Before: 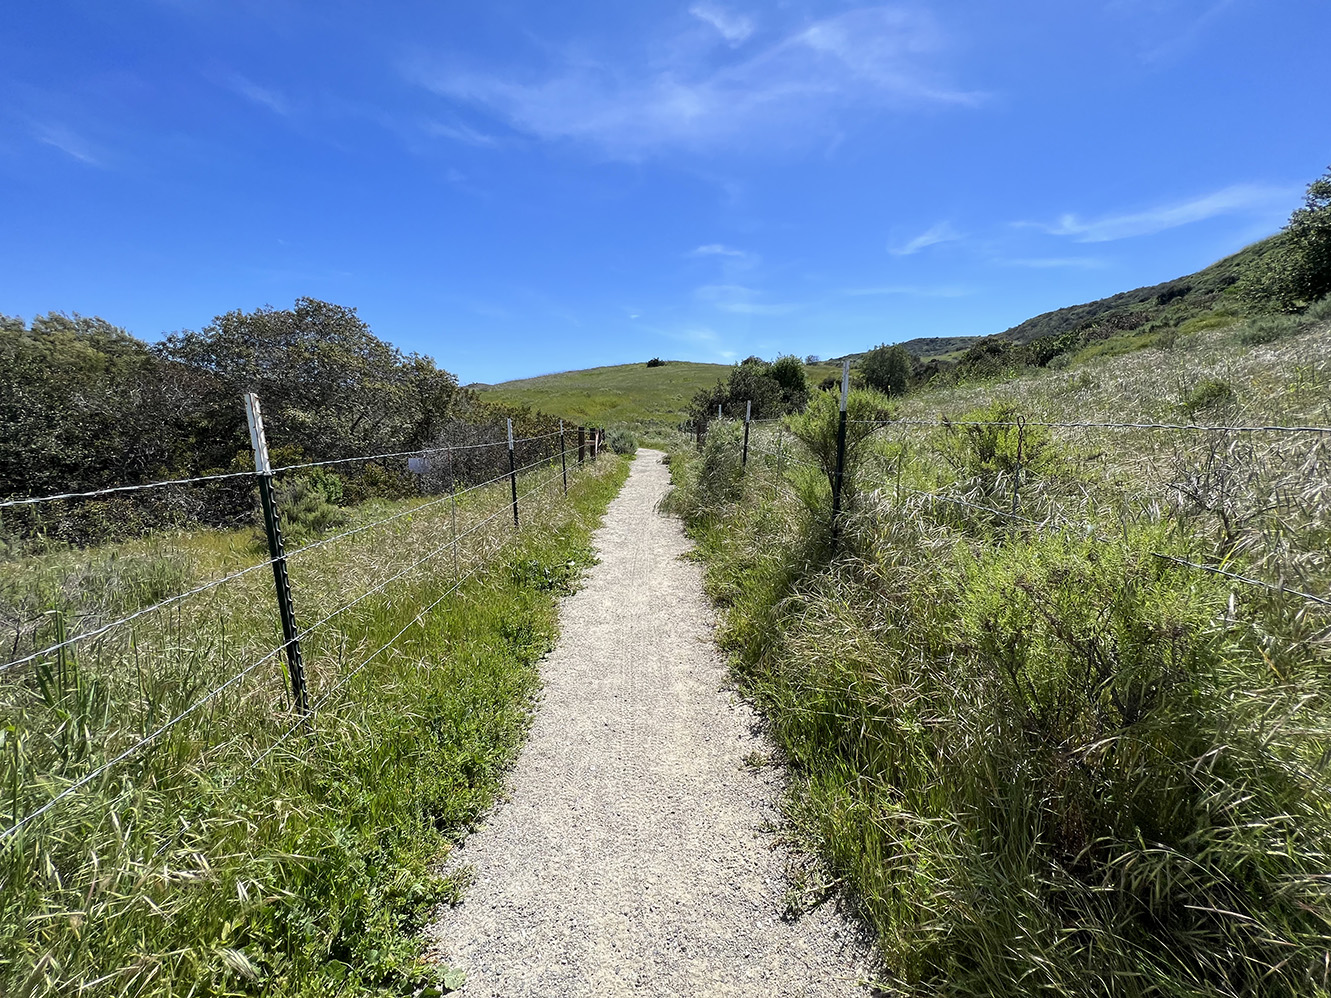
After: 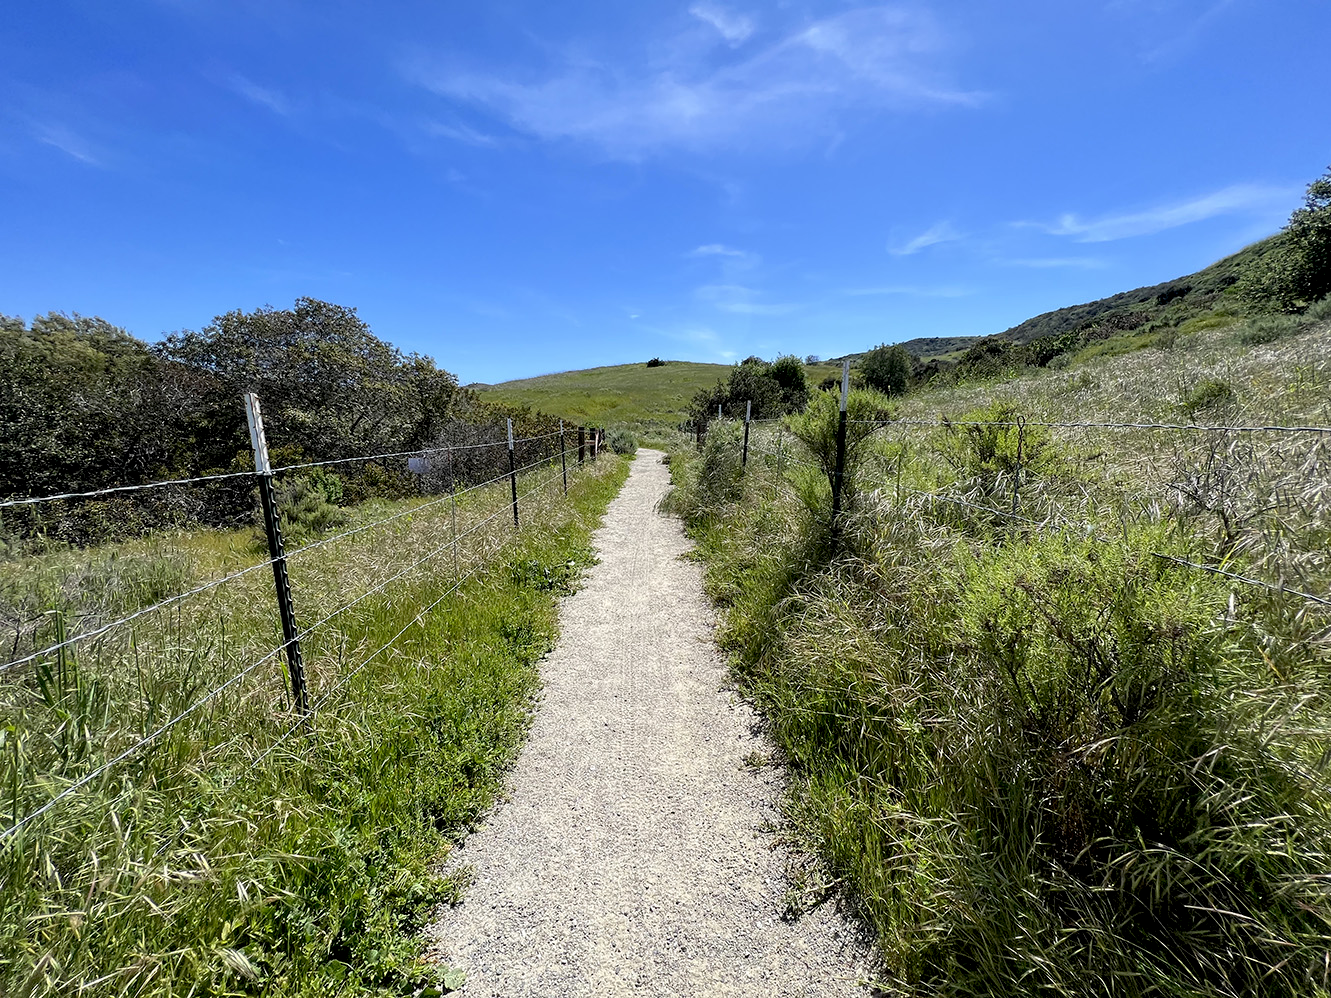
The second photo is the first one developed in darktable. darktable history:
tone equalizer: luminance estimator HSV value / RGB max
exposure: black level correction 0.009, exposure 0.016 EV, compensate highlight preservation false
